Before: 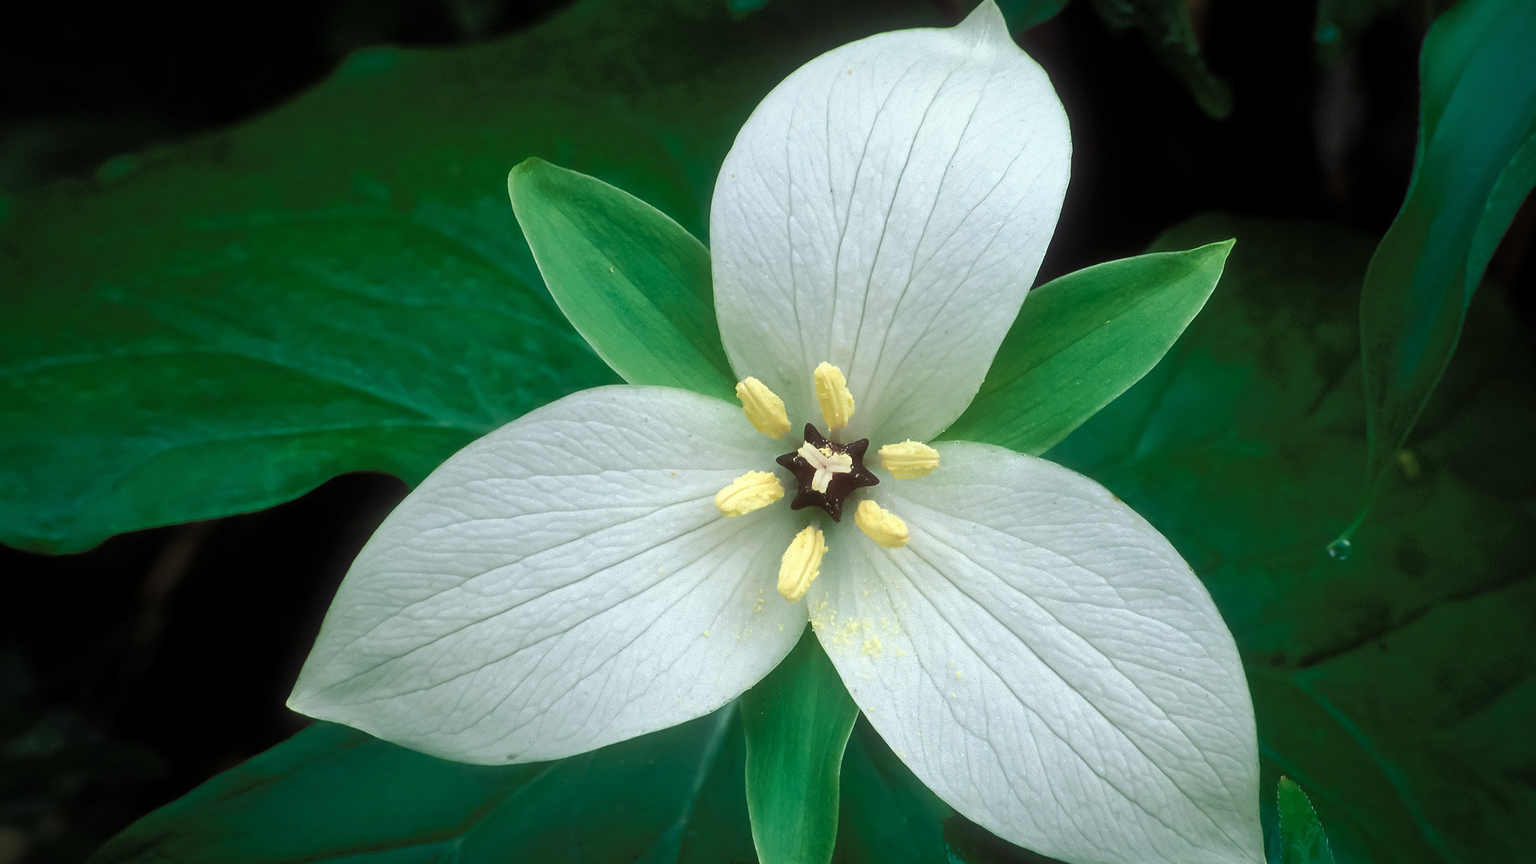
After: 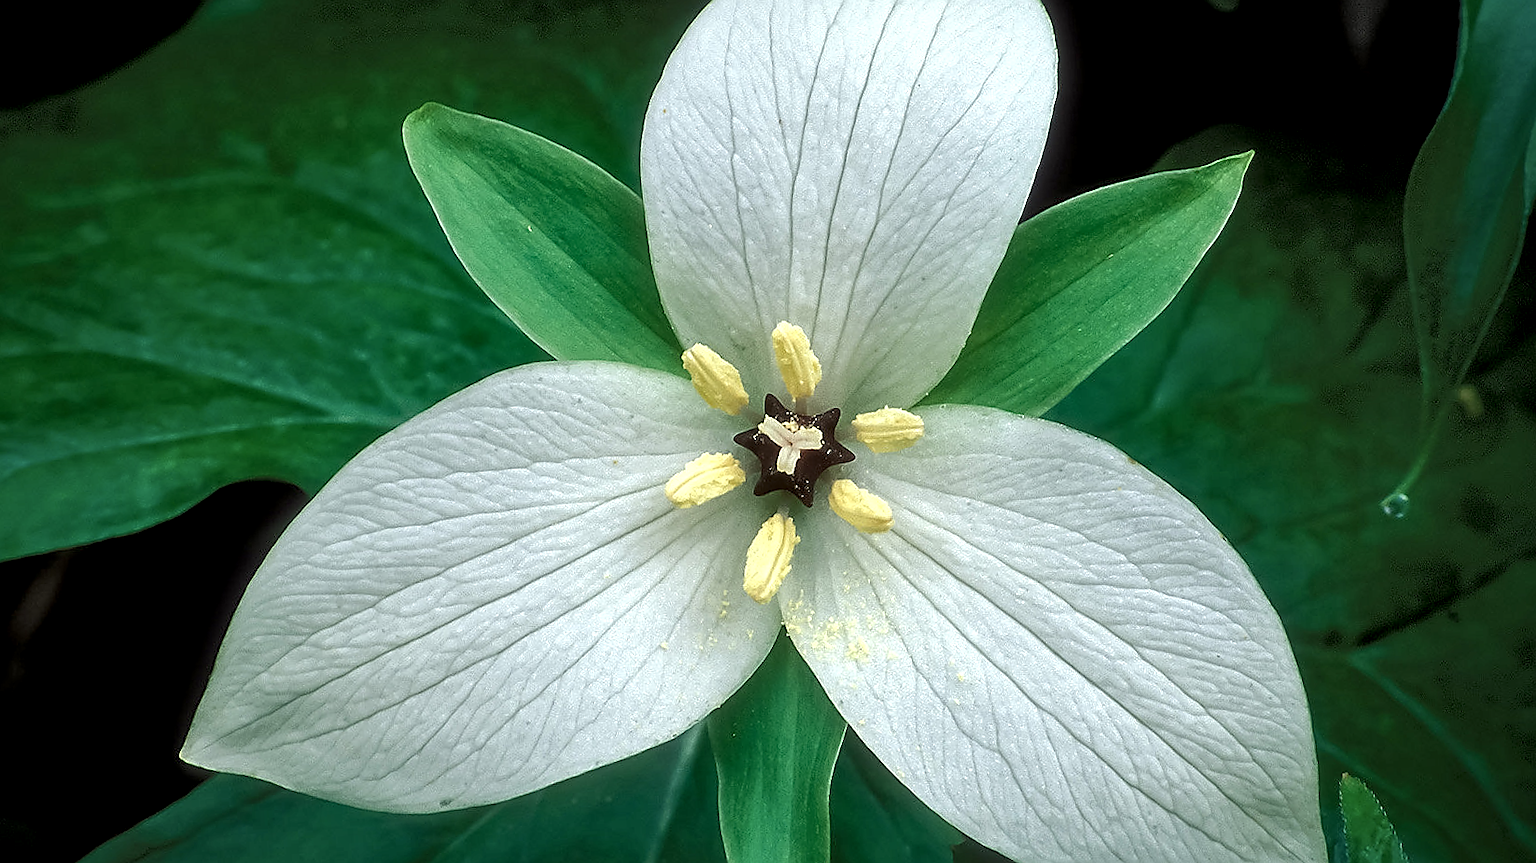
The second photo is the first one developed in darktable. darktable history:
crop and rotate: angle 3.28°, left 5.659%, top 5.672%
exposure: exposure -0.001 EV, compensate exposure bias true, compensate highlight preservation false
sharpen: radius 1.356, amount 1.25, threshold 0.611
local contrast: highlights 103%, shadows 98%, detail 199%, midtone range 0.2
contrast brightness saturation: saturation -0.059
color zones: curves: ch1 [(0, 0.525) (0.143, 0.556) (0.286, 0.52) (0.429, 0.5) (0.571, 0.5) (0.714, 0.5) (0.857, 0.503) (1, 0.525)]
